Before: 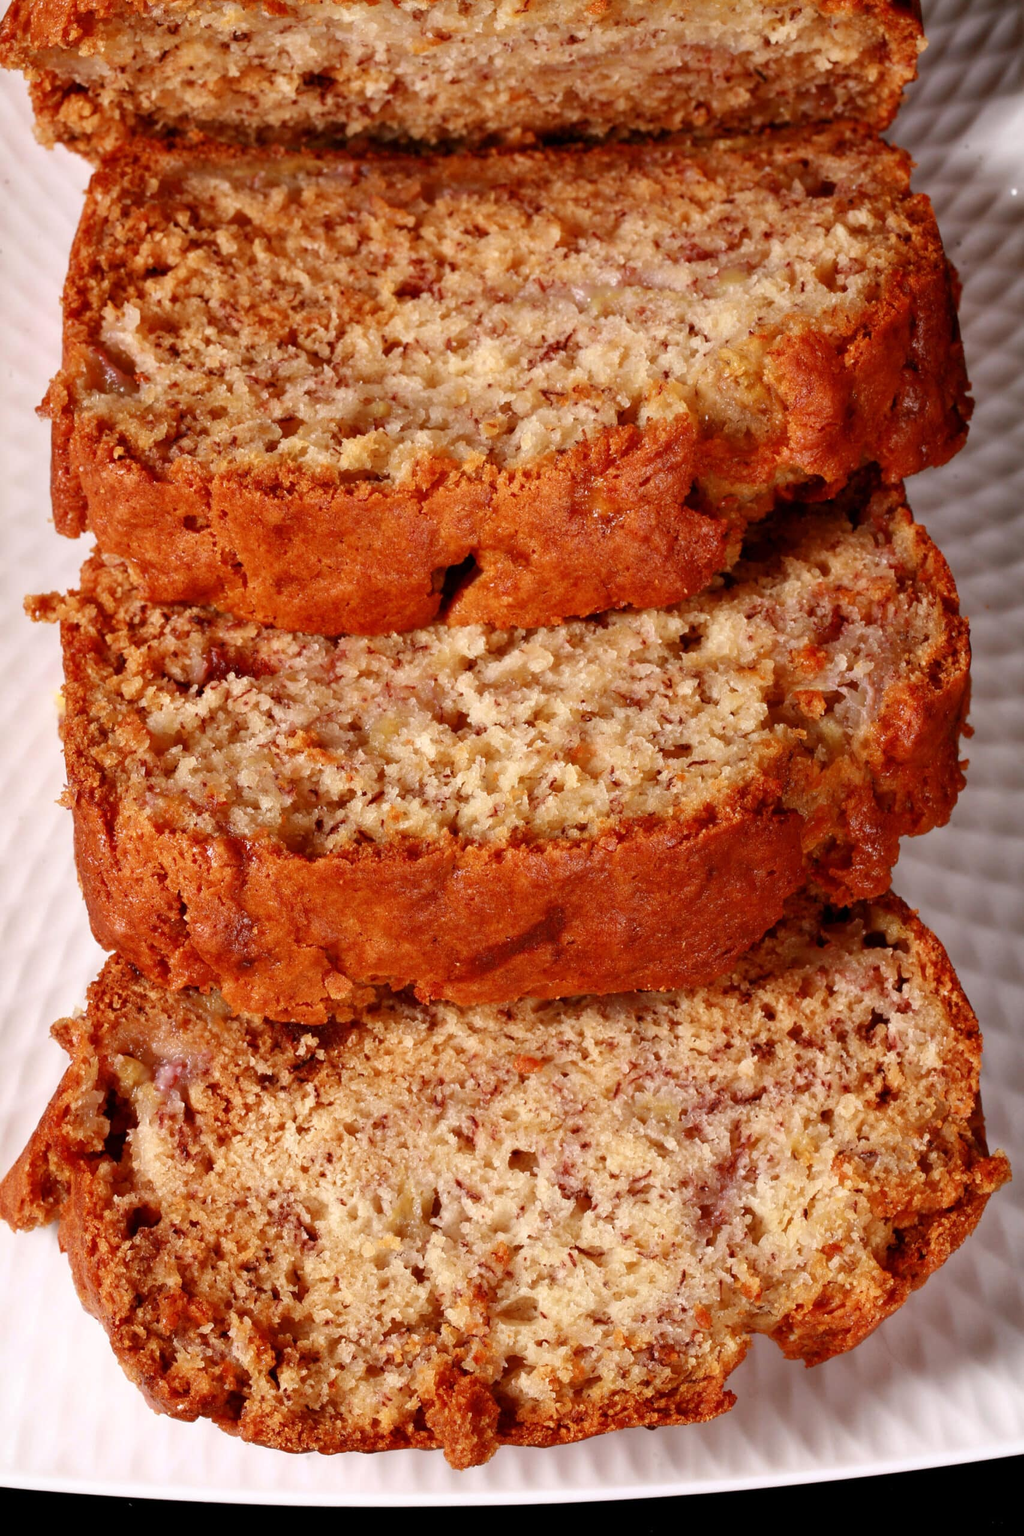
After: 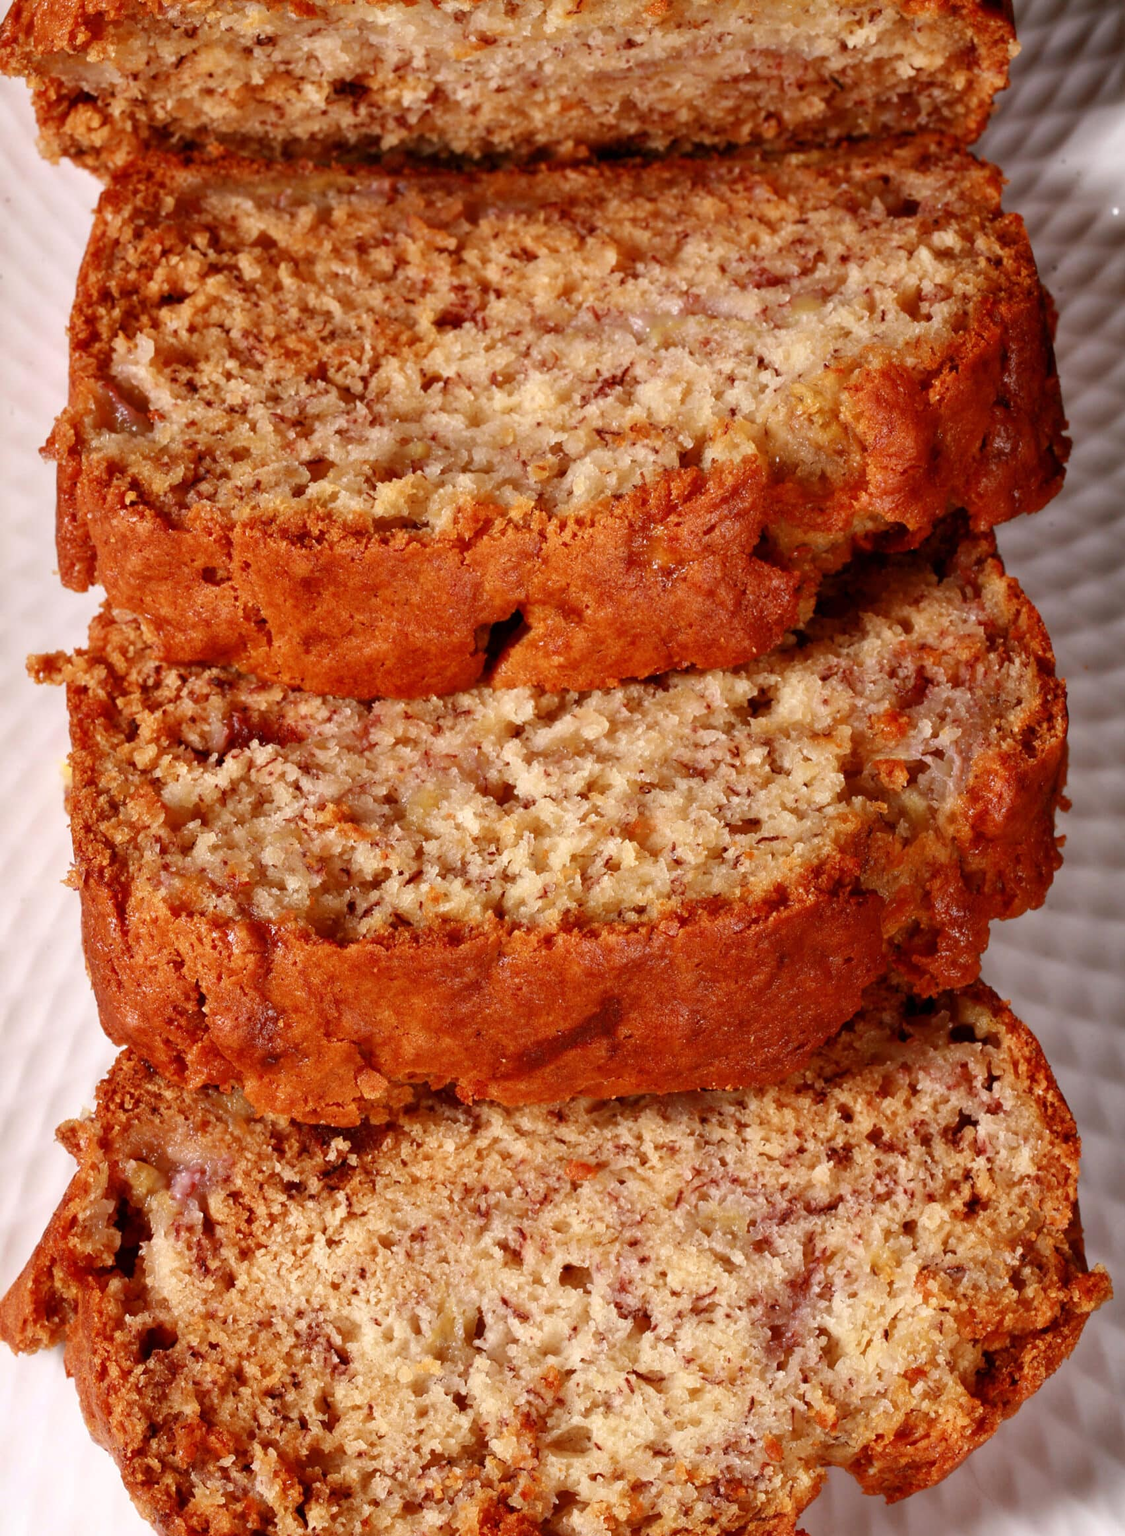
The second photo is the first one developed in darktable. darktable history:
crop: bottom 9.03%
